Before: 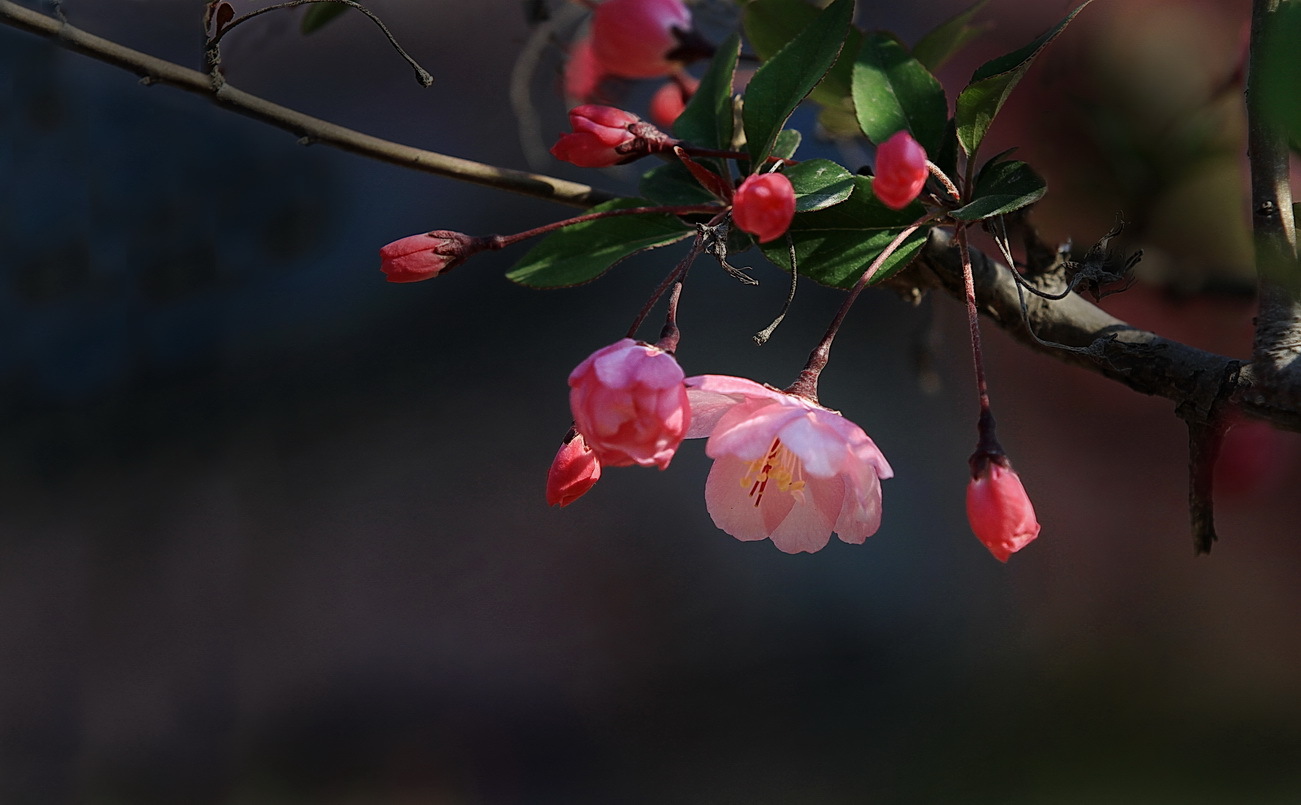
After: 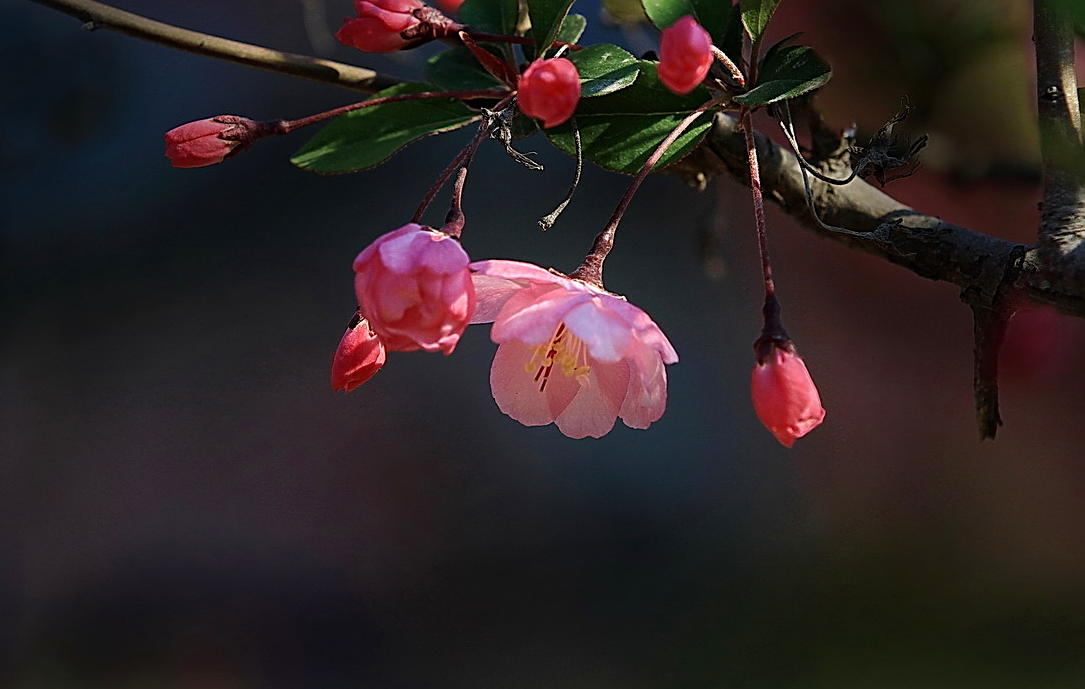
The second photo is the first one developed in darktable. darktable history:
crop: left 16.534%, top 14.341%
sharpen: on, module defaults
velvia: on, module defaults
